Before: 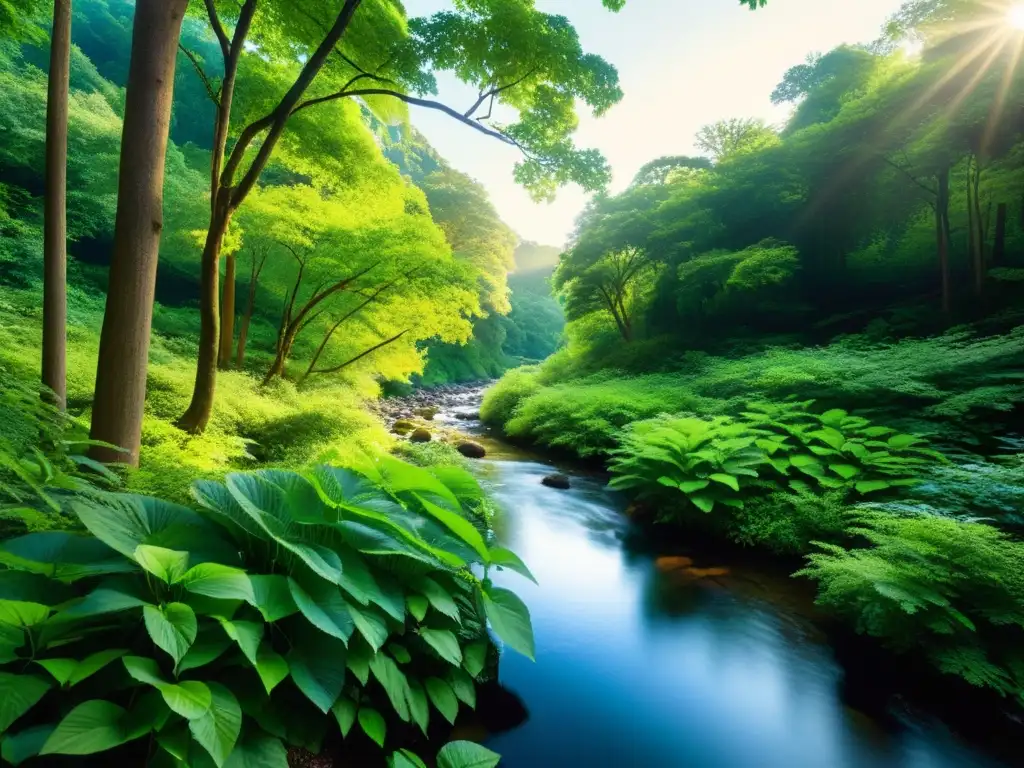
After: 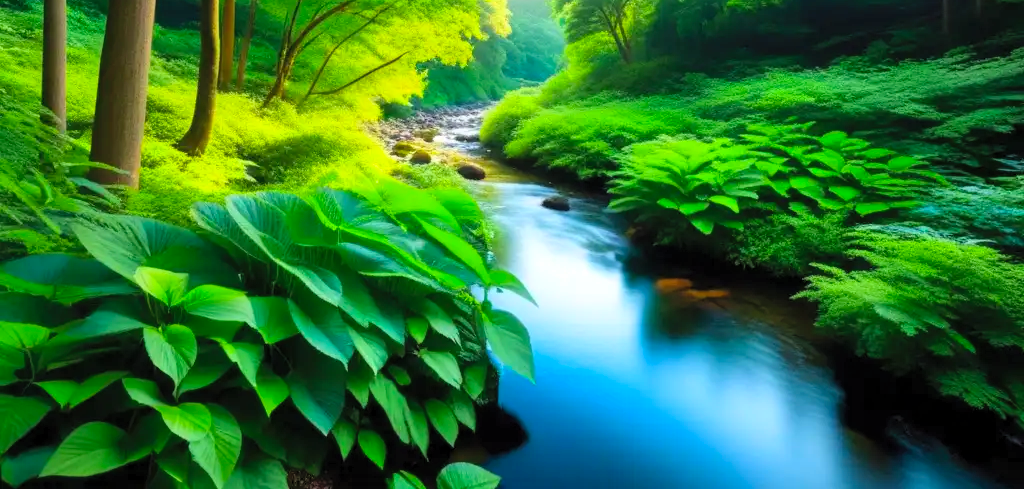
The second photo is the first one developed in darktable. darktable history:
crop and rotate: top 36.28%
levels: levels [0.026, 0.507, 0.987]
contrast brightness saturation: contrast 0.069, brightness 0.171, saturation 0.398
